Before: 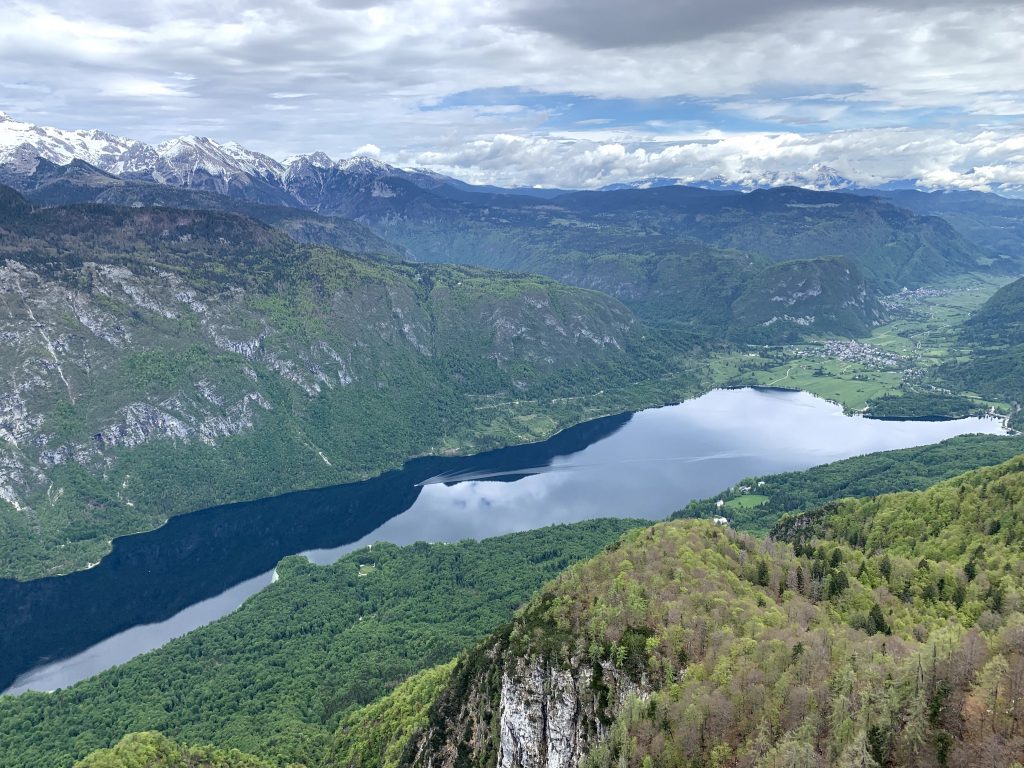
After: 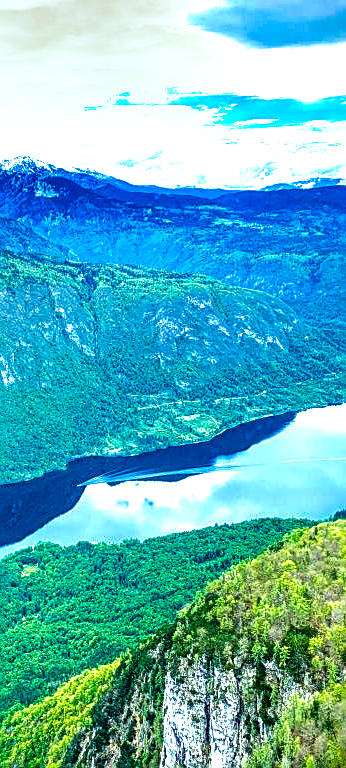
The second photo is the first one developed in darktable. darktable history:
sharpen: on, module defaults
velvia: on, module defaults
local contrast: highlights 60%, shadows 62%, detail 160%
crop: left 32.933%, right 33.186%
exposure: exposure 1.149 EV, compensate exposure bias true, compensate highlight preservation false
color correction: highlights a* -4.81, highlights b* 5.04, saturation 0.944
shadows and highlights: soften with gaussian
color balance rgb: shadows lift › chroma 5.287%, shadows lift › hue 237.51°, highlights gain › luminance 5.648%, highlights gain › chroma 2.571%, highlights gain › hue 92.57°, shadows fall-off 299.514%, white fulcrum 1.98 EV, highlights fall-off 299.68%, linear chroma grading › global chroma 14.929%, perceptual saturation grading › global saturation 20%, perceptual saturation grading › highlights -14.008%, perceptual saturation grading › shadows 50.095%, mask middle-gray fulcrum 99.777%, global vibrance 28.359%, contrast gray fulcrum 38.37%
